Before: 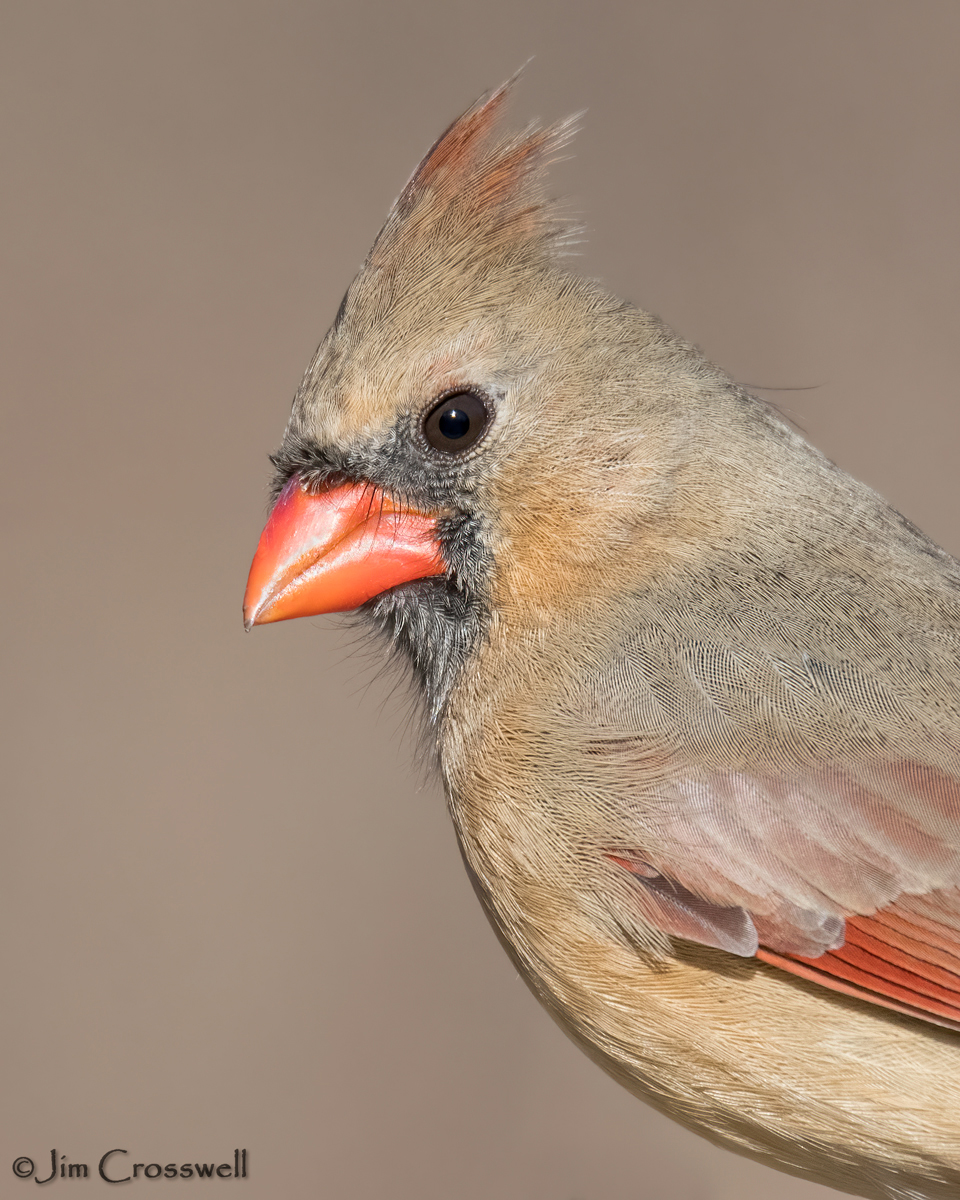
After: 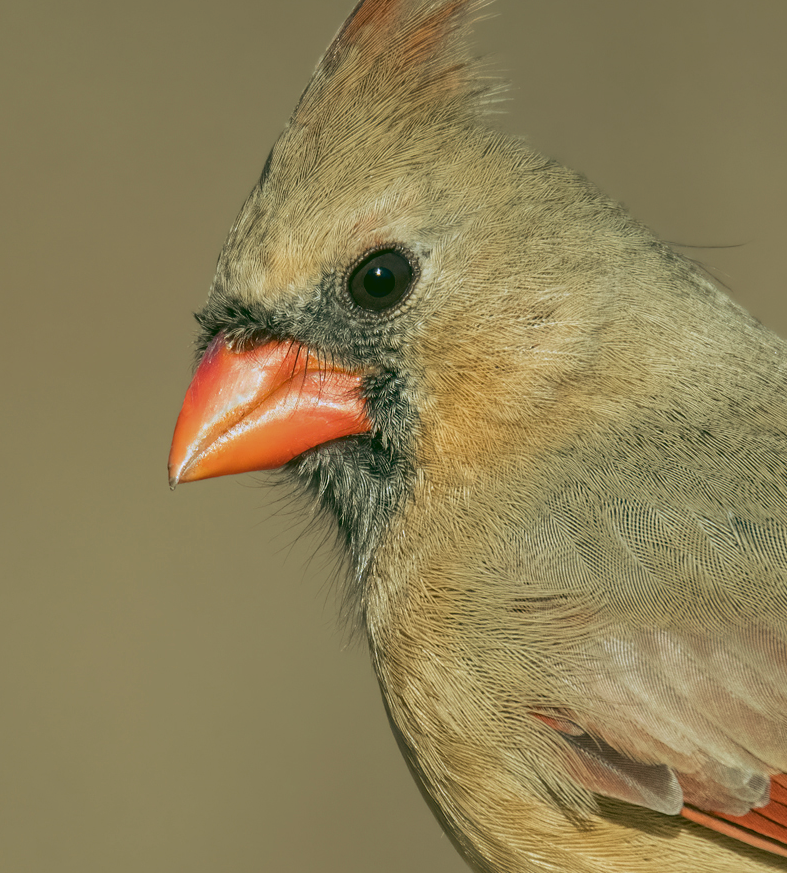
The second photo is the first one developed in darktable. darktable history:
rgb curve: curves: ch0 [(0.123, 0.061) (0.995, 0.887)]; ch1 [(0.06, 0.116) (1, 0.906)]; ch2 [(0, 0) (0.824, 0.69) (1, 1)], mode RGB, independent channels, compensate middle gray true
local contrast: highlights 100%, shadows 100%, detail 120%, midtone range 0.2
crop: left 7.856%, top 11.836%, right 10.12%, bottom 15.387%
